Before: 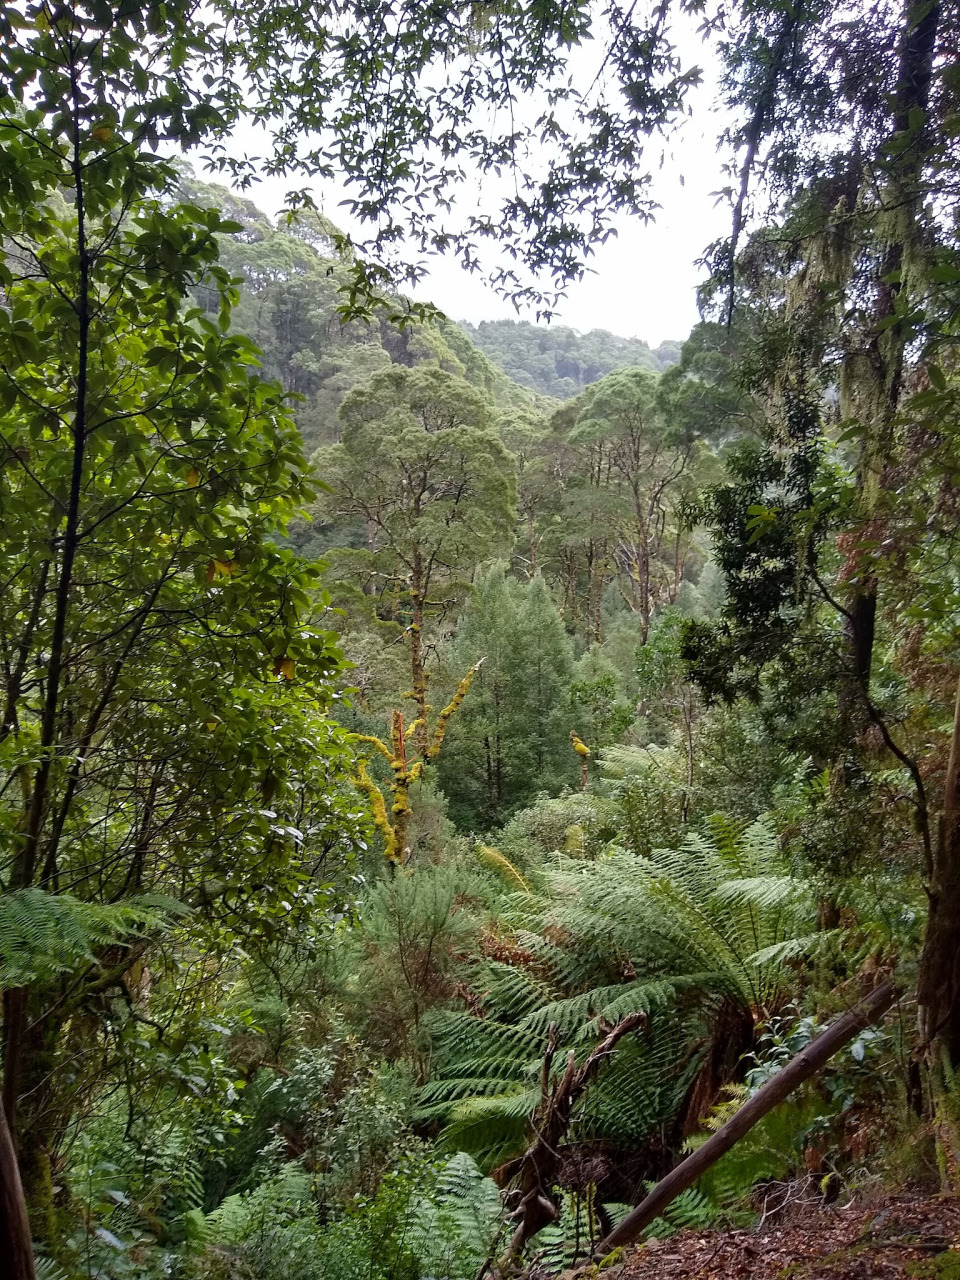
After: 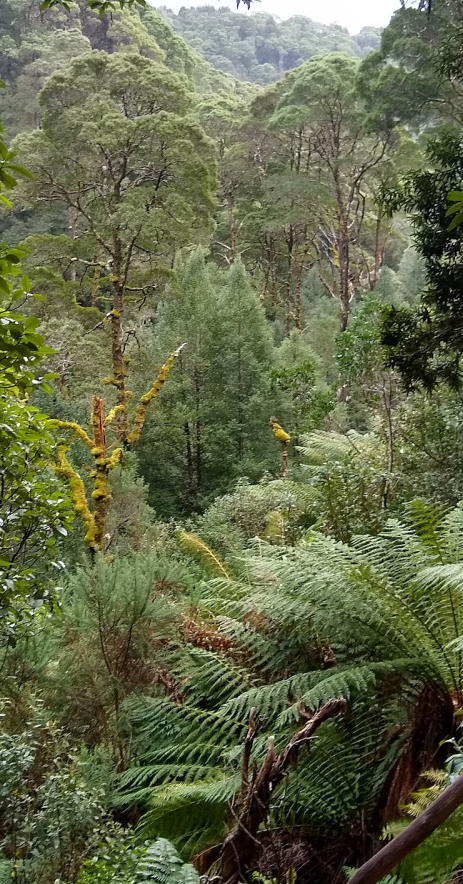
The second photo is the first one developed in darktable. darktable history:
exposure: compensate highlight preservation false
crop: left 31.345%, top 24.608%, right 20.368%, bottom 6.258%
shadows and highlights: shadows -1.47, highlights 40.02
